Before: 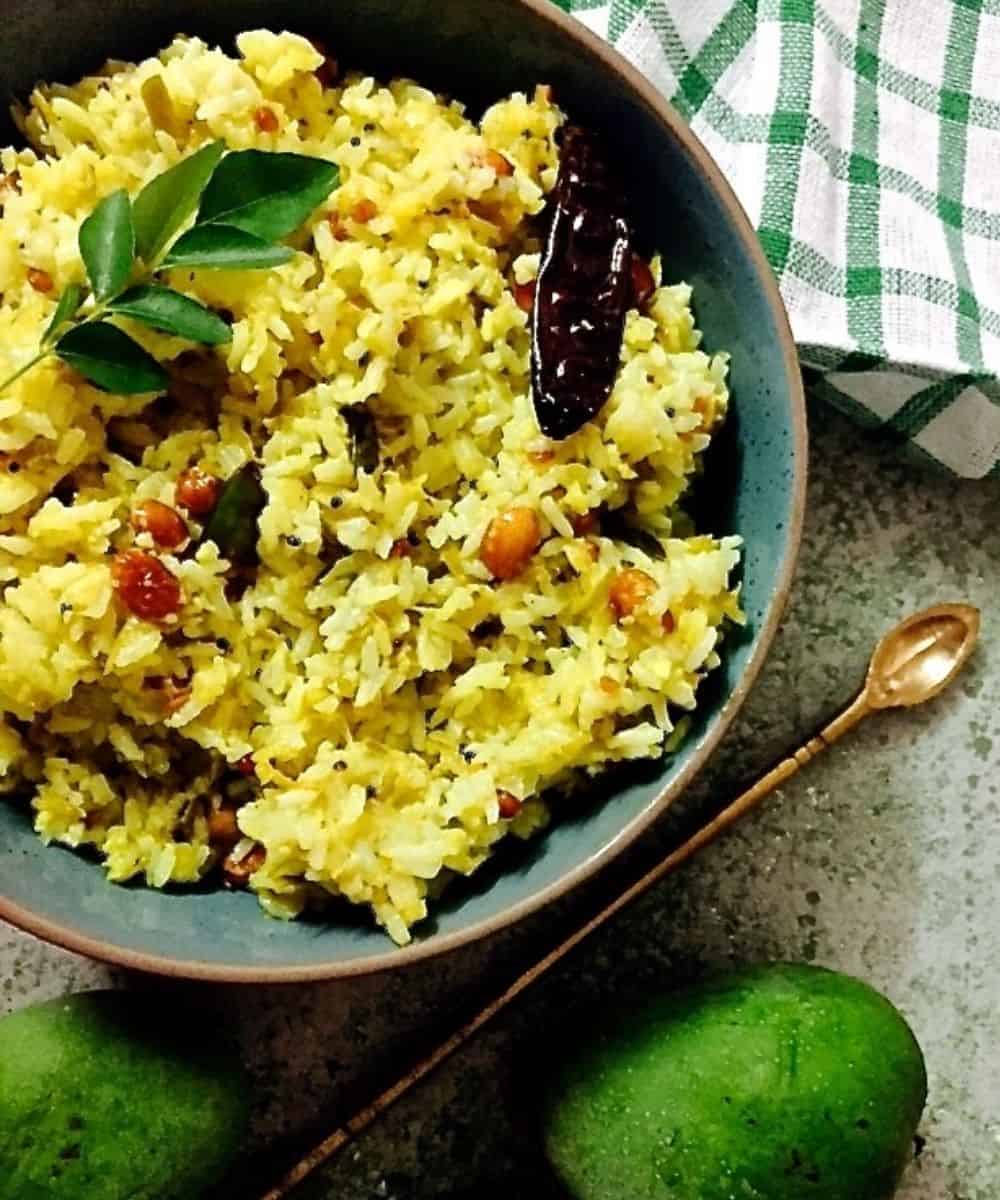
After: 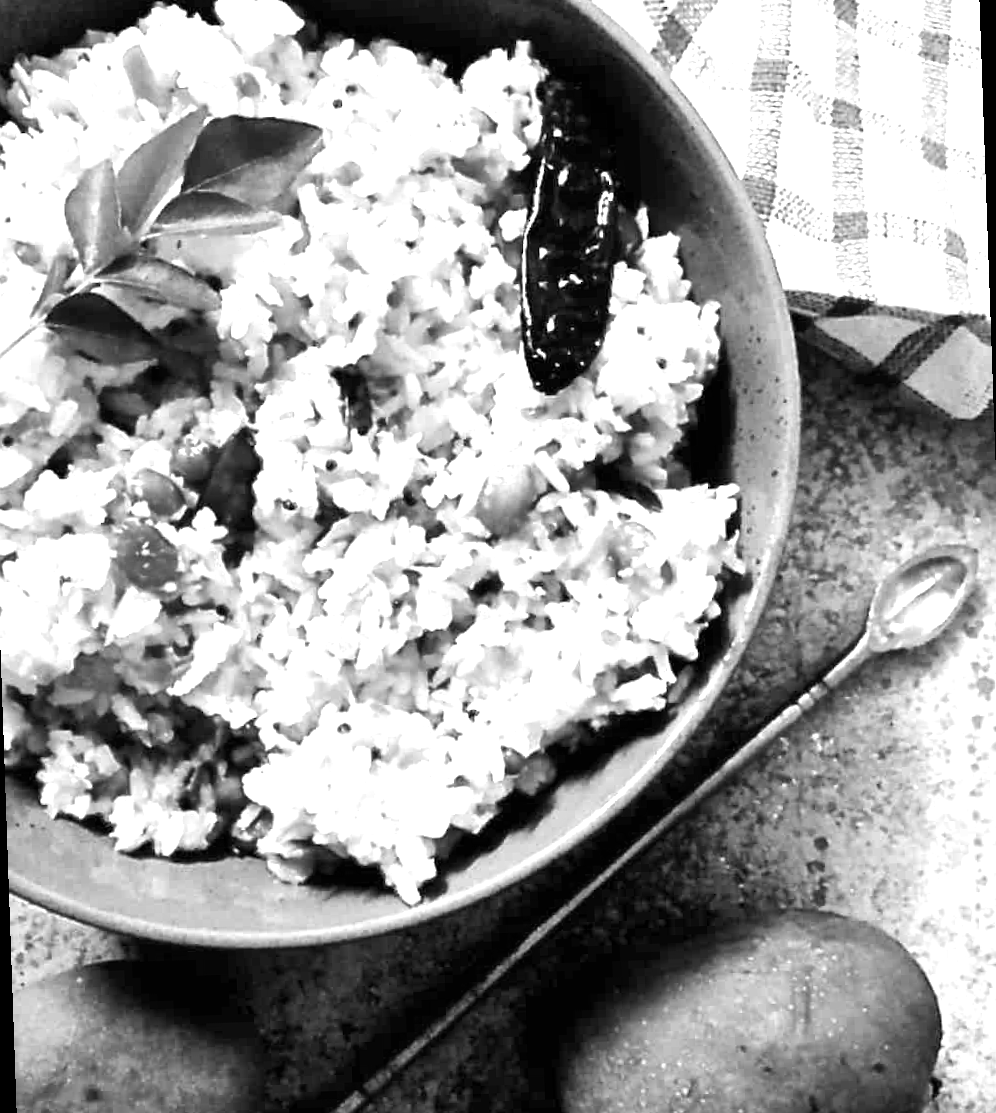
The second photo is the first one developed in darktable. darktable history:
rotate and perspective: rotation -2°, crop left 0.022, crop right 0.978, crop top 0.049, crop bottom 0.951
monochrome: on, module defaults
exposure: exposure 1.2 EV, compensate highlight preservation false
